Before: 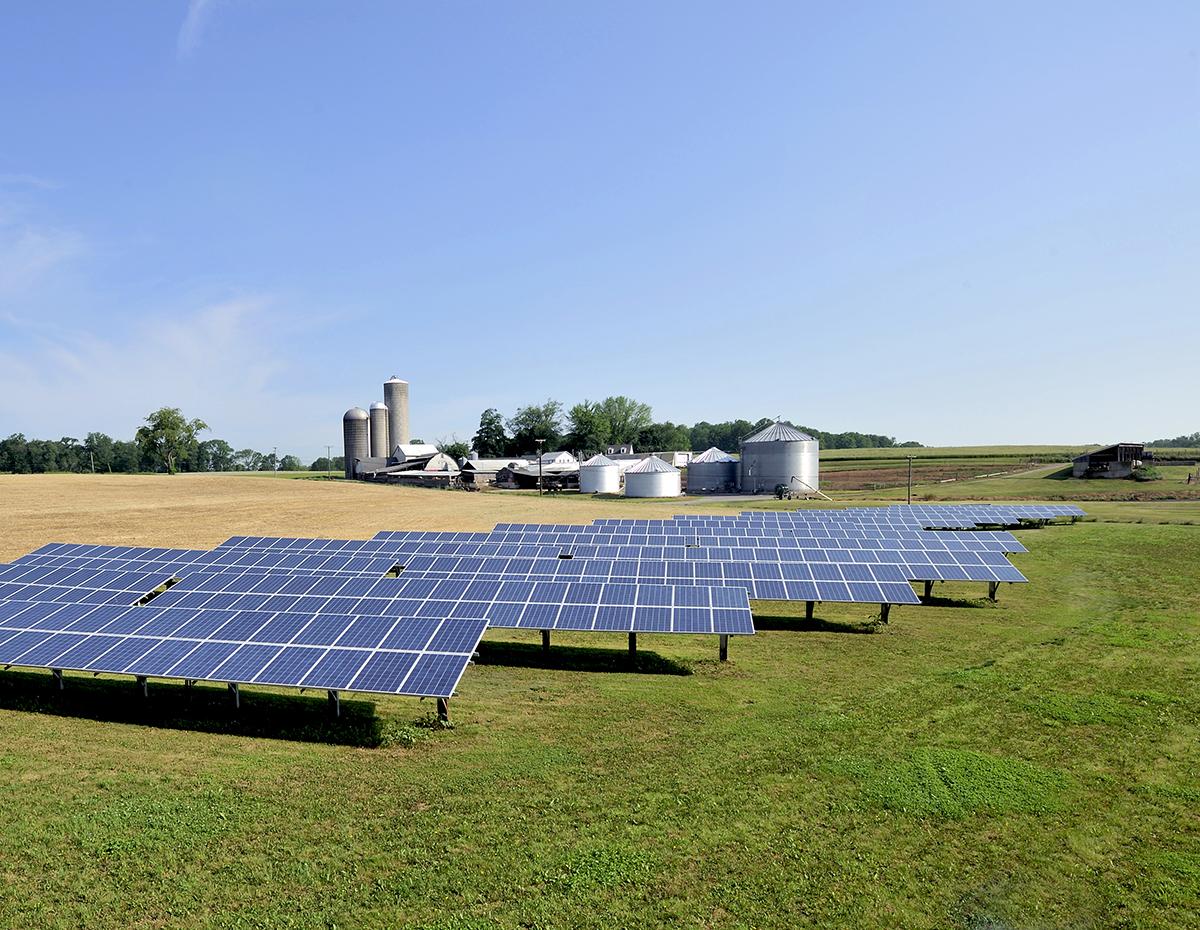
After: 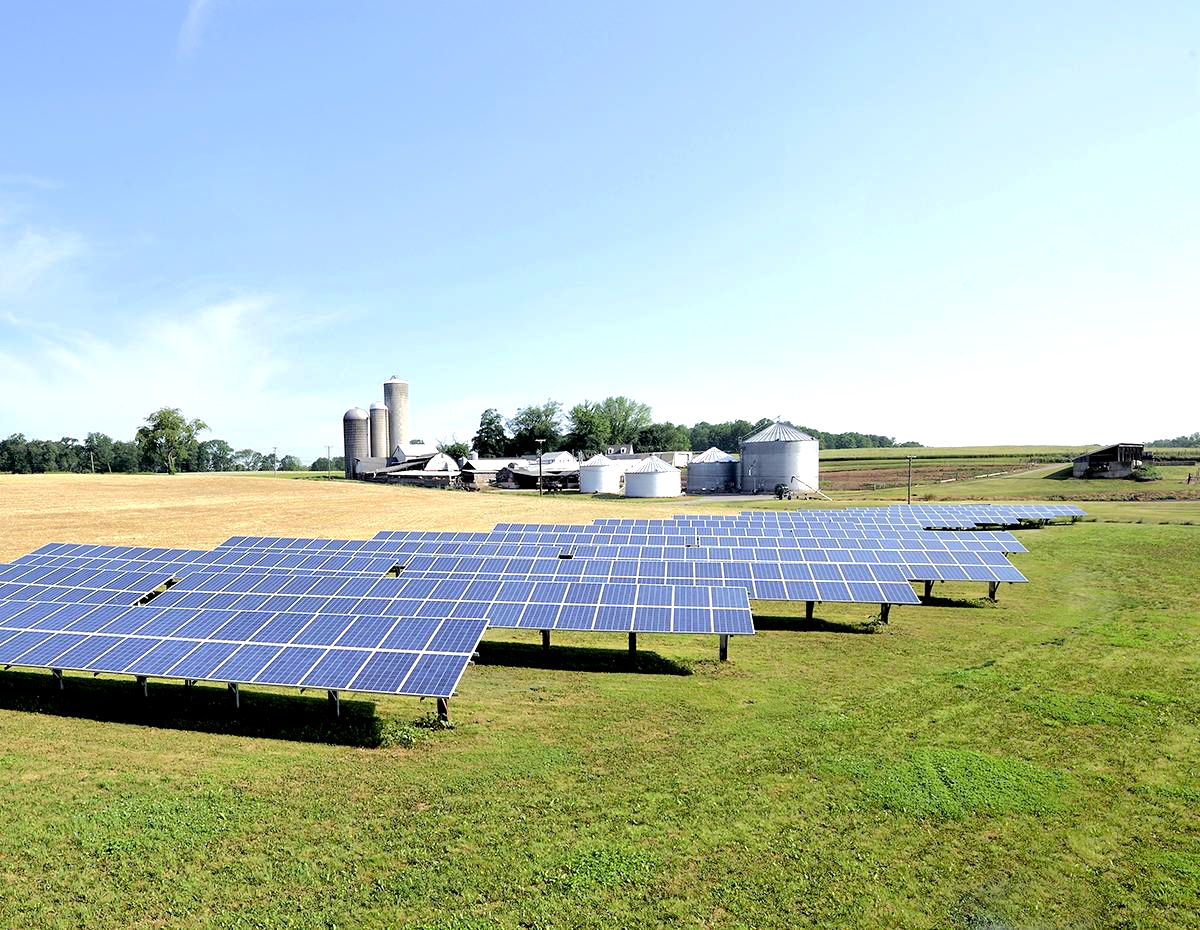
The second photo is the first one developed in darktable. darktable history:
tone equalizer: -8 EV -0.769 EV, -7 EV -0.715 EV, -6 EV -0.622 EV, -5 EV -0.379 EV, -3 EV 0.387 EV, -2 EV 0.6 EV, -1 EV 0.686 EV, +0 EV 0.746 EV
base curve: curves: ch0 [(0, 0) (0.235, 0.266) (0.503, 0.496) (0.786, 0.72) (1, 1)]
